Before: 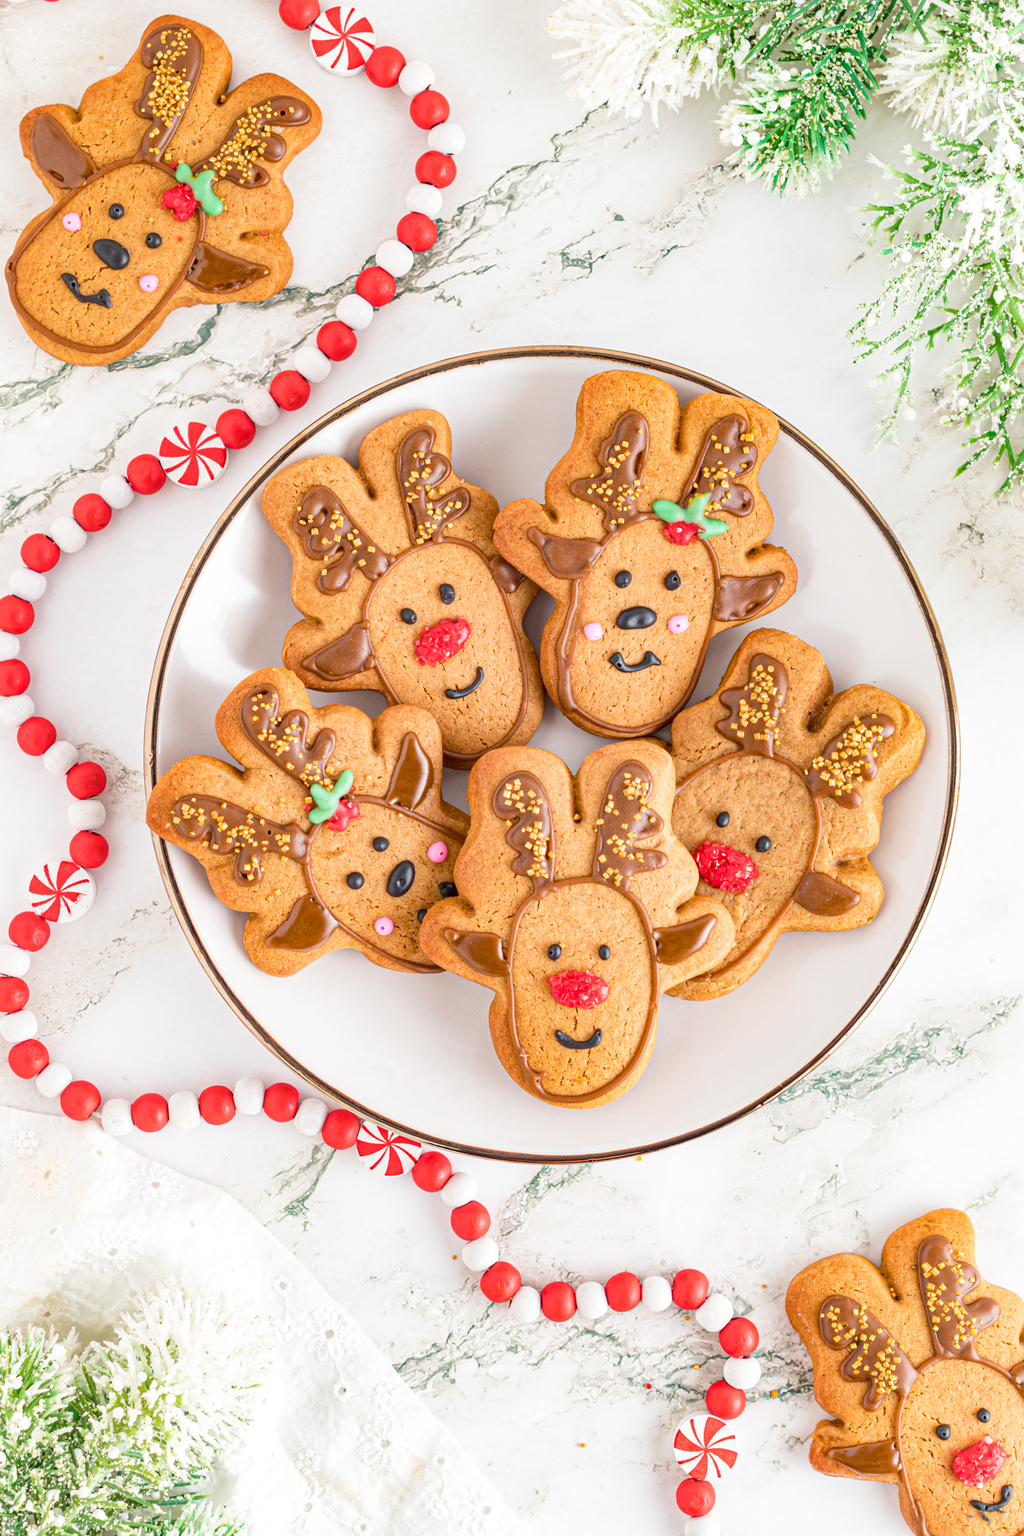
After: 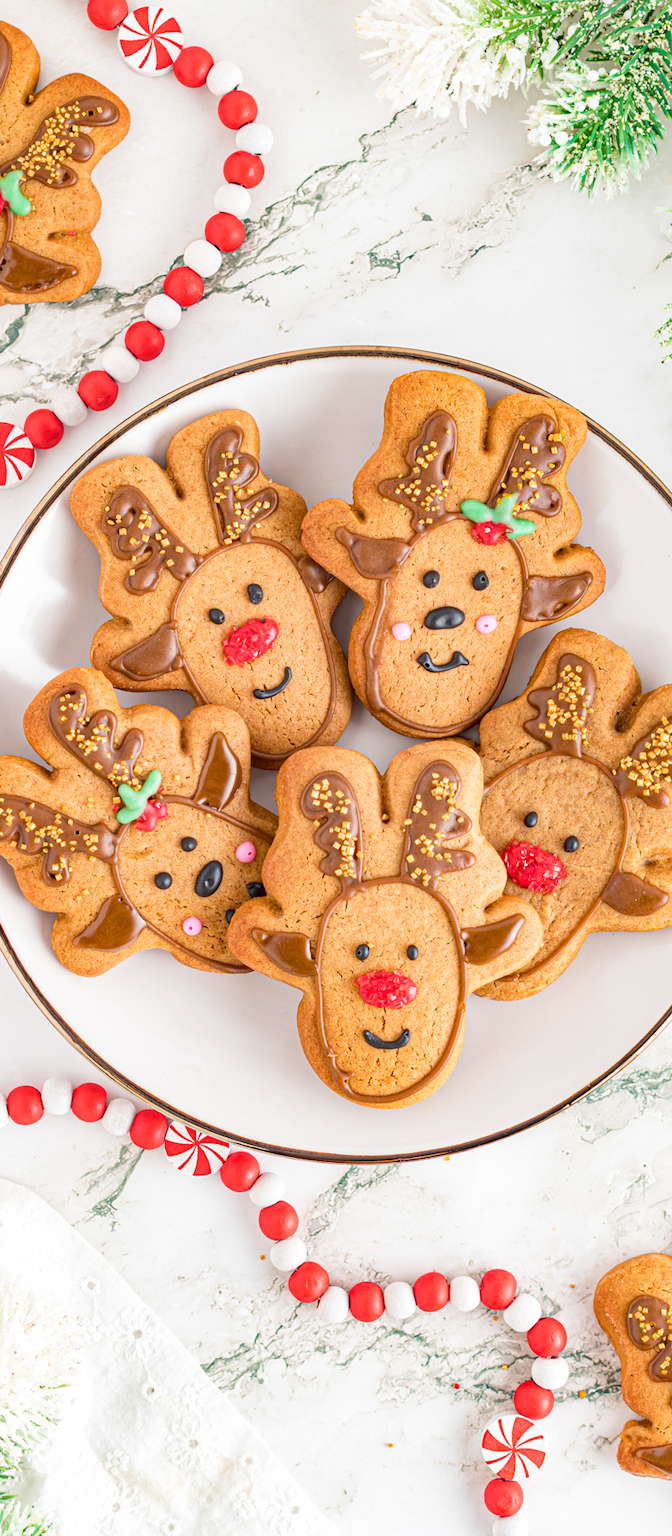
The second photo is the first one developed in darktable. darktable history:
crop and rotate: left 18.754%, right 15.568%
